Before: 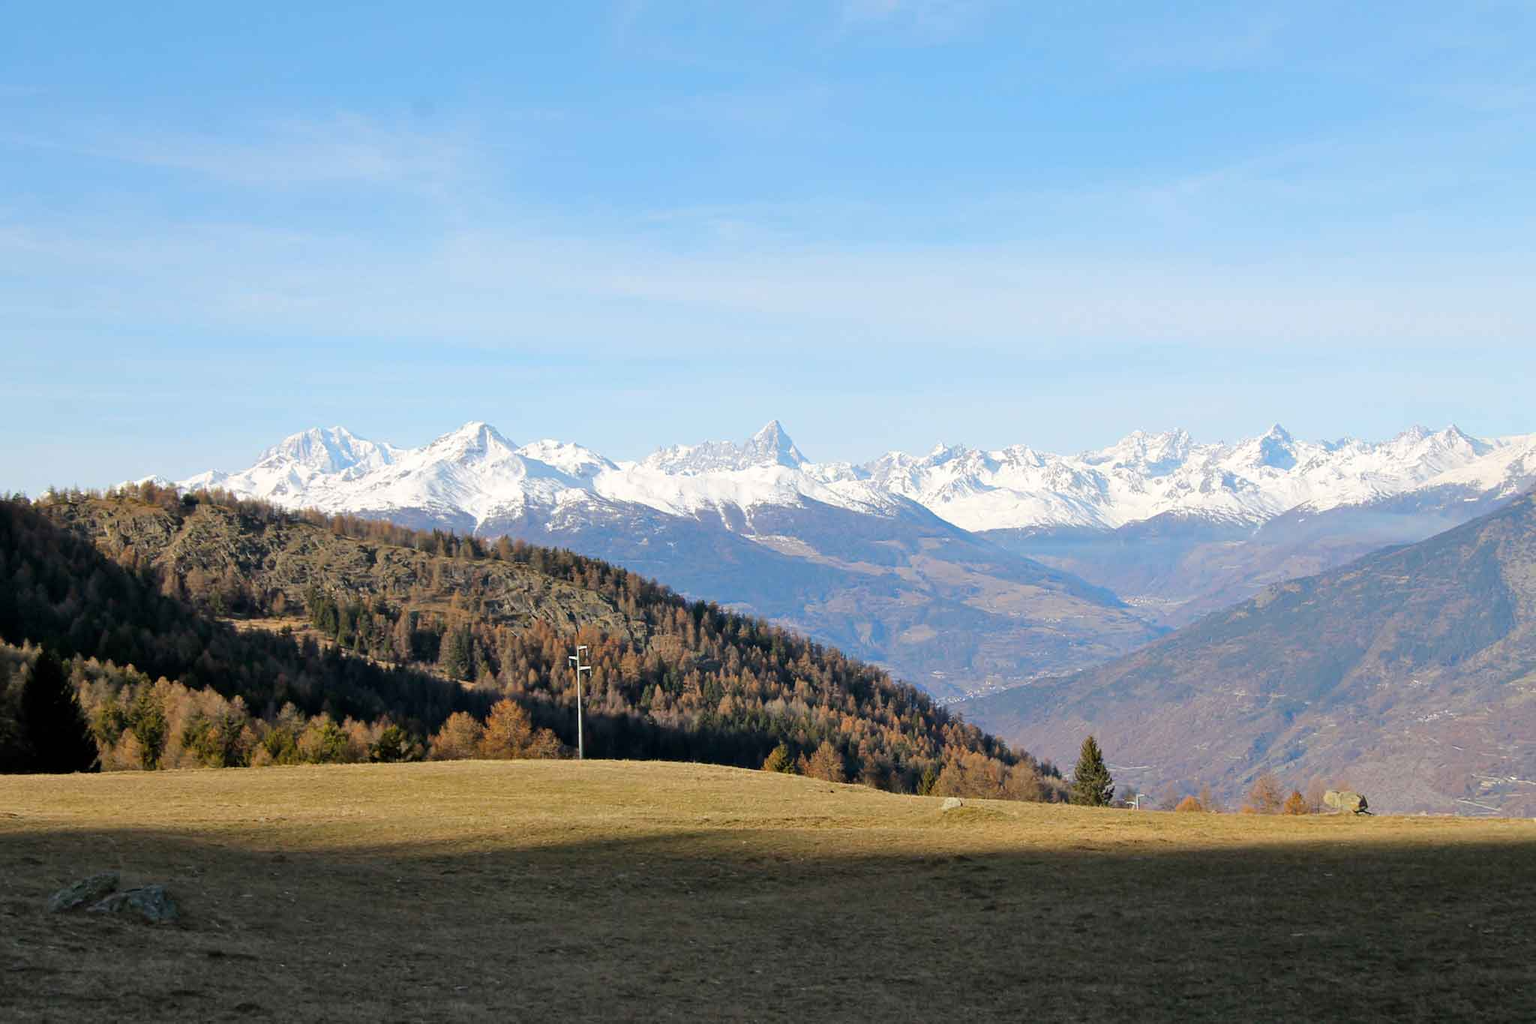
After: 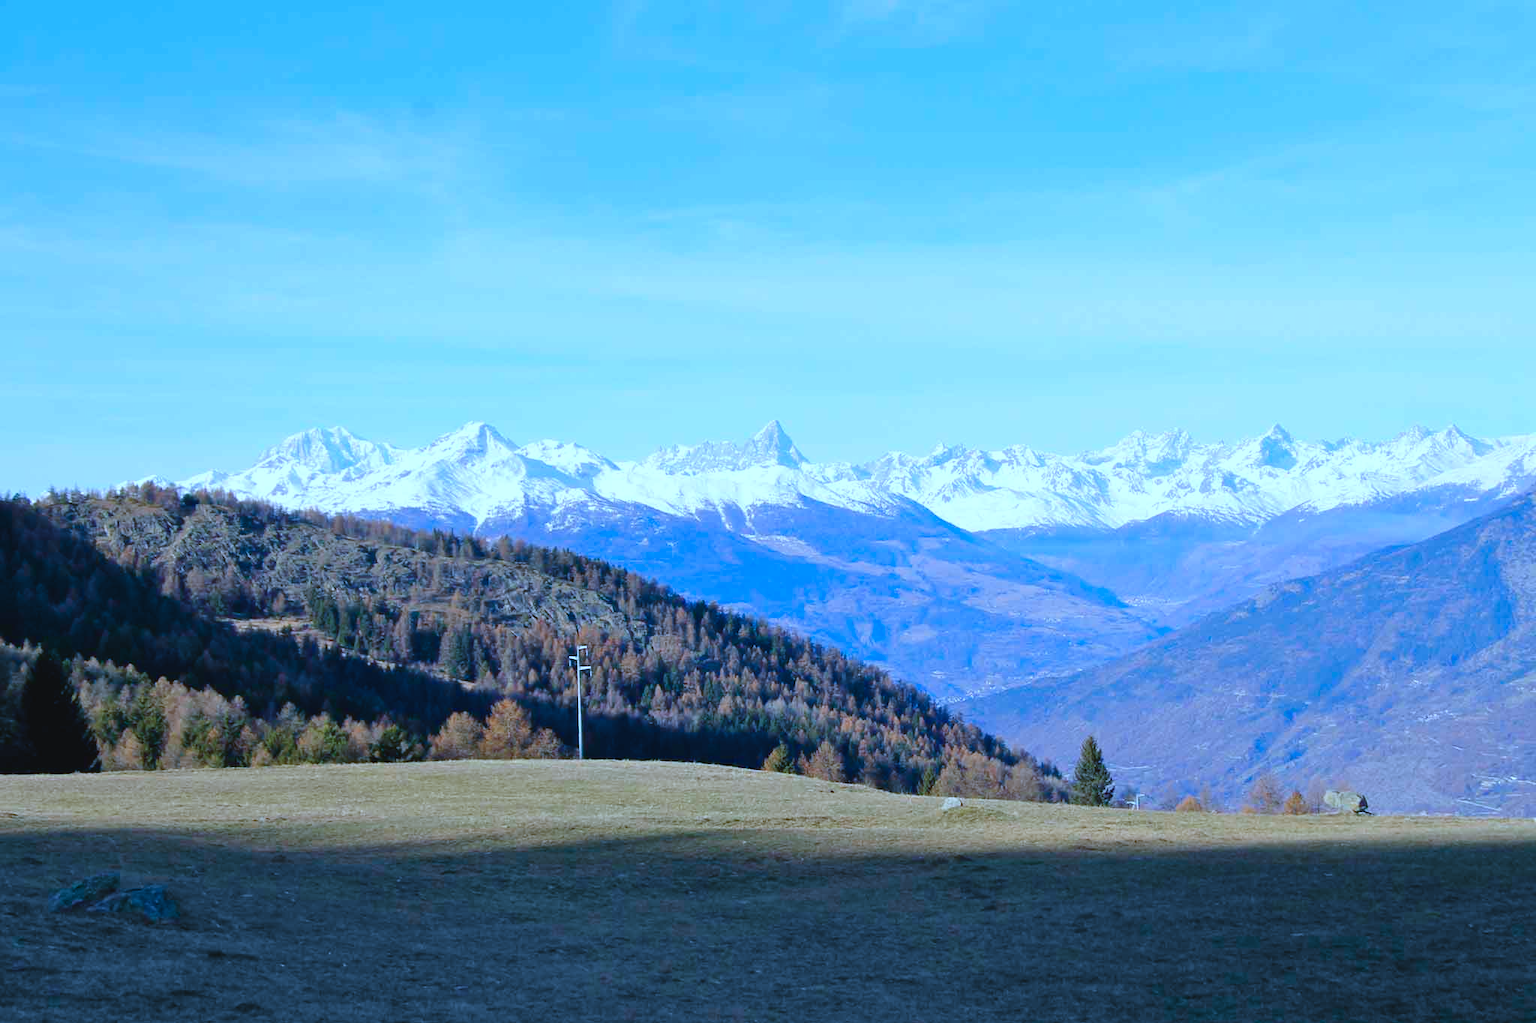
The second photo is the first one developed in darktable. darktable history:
color balance rgb: shadows lift › chroma 2%, shadows lift › hue 250°, power › hue 326.4°, highlights gain › chroma 2%, highlights gain › hue 64.8°, global offset › luminance 0.5%, global offset › hue 58.8°, perceptual saturation grading › highlights -25%, perceptual saturation grading › shadows 30%, global vibrance 15%
color calibration: illuminant as shot in camera, x 0.442, y 0.413, temperature 2903.13 K
